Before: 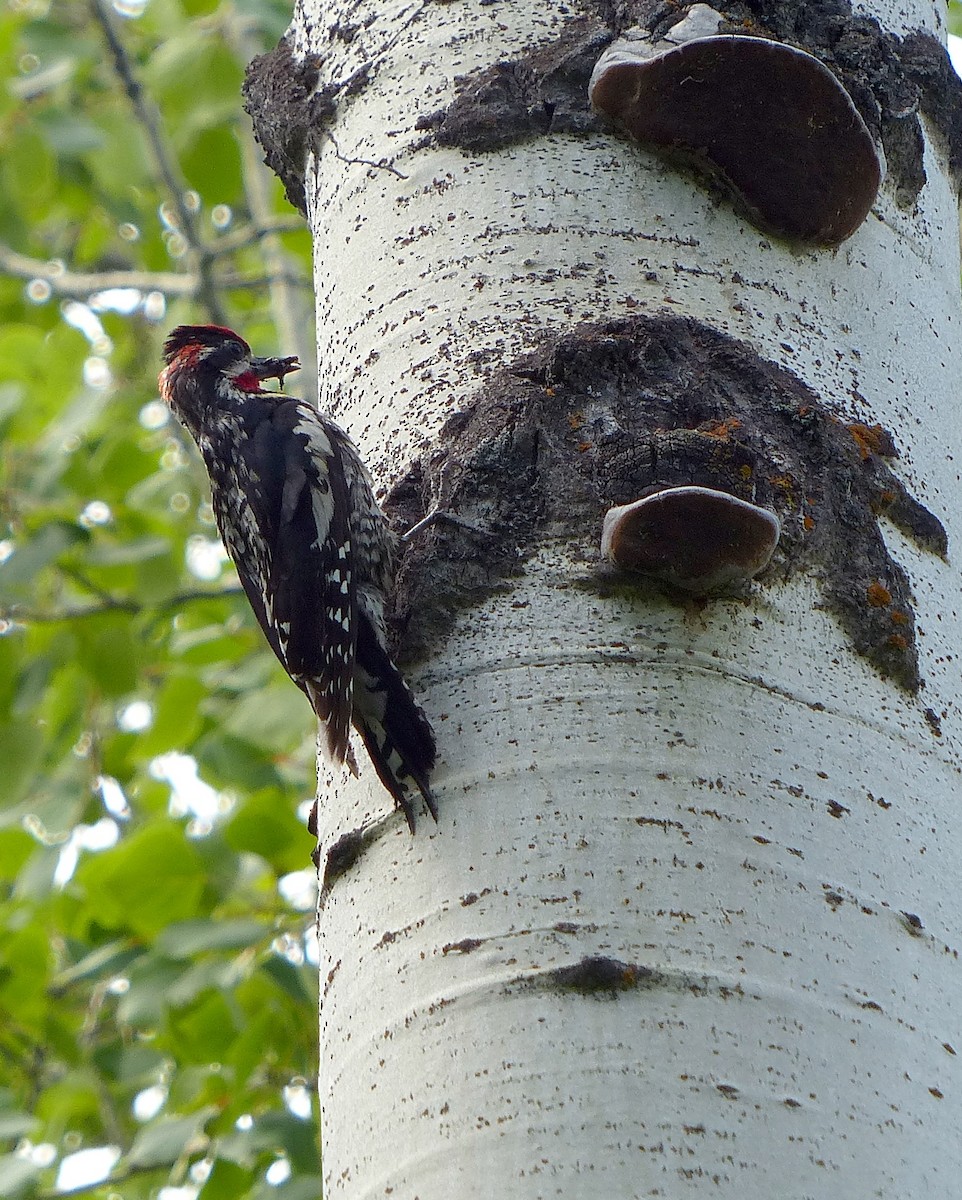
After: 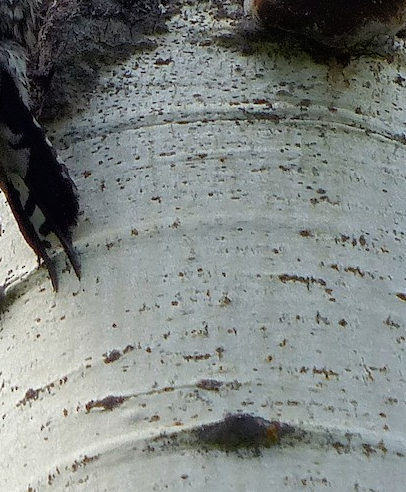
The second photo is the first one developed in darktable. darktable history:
crop: left 37.135%, top 45.333%, right 20.574%, bottom 13.622%
tone equalizer: -8 EV -1.85 EV, -7 EV -1.2 EV, -6 EV -1.64 EV, mask exposure compensation -0.502 EV
